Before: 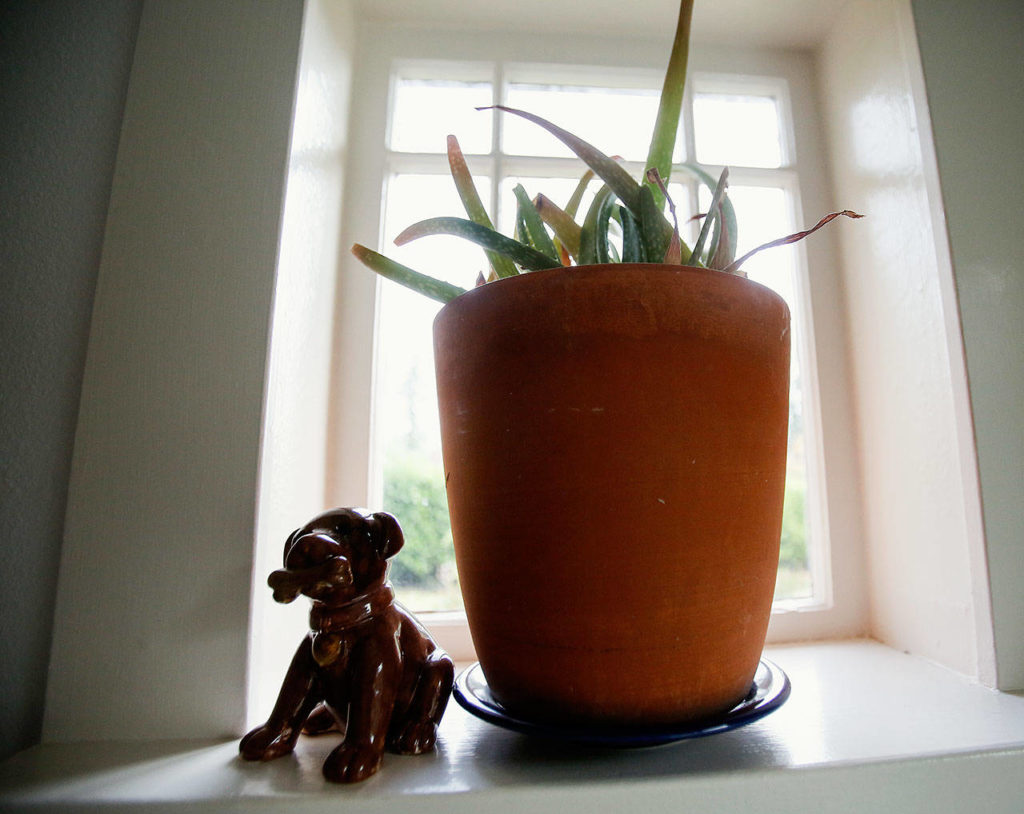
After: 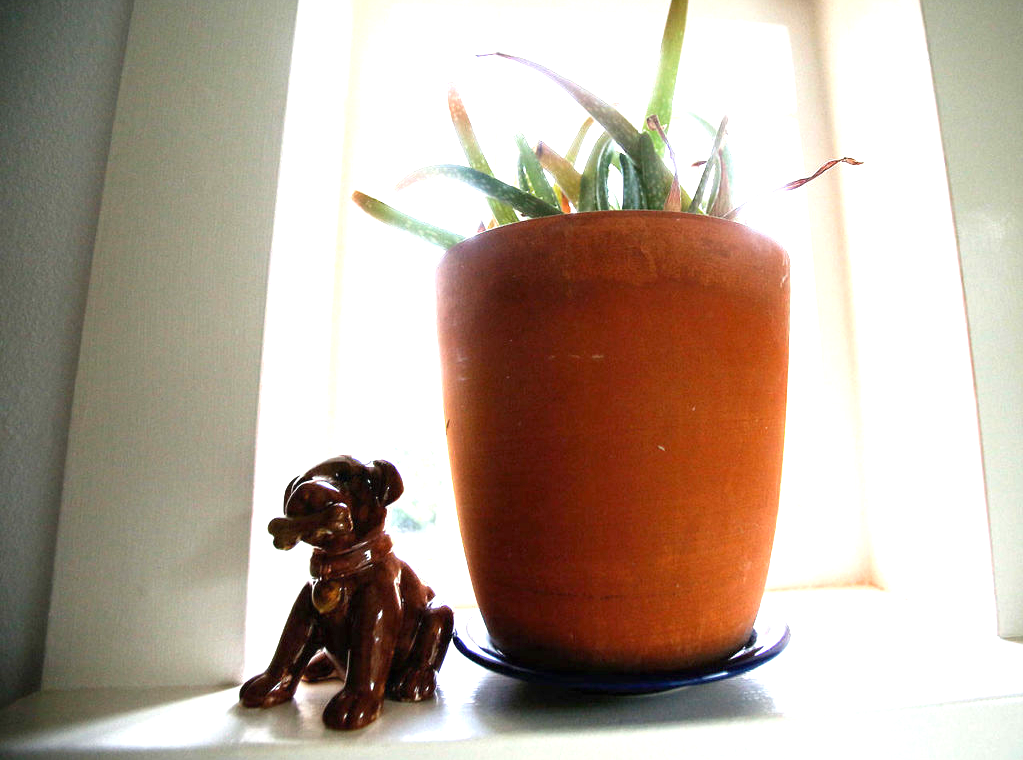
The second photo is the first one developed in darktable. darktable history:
crop and rotate: top 6.584%
exposure: black level correction 0, exposure 1.468 EV, compensate highlight preservation false
